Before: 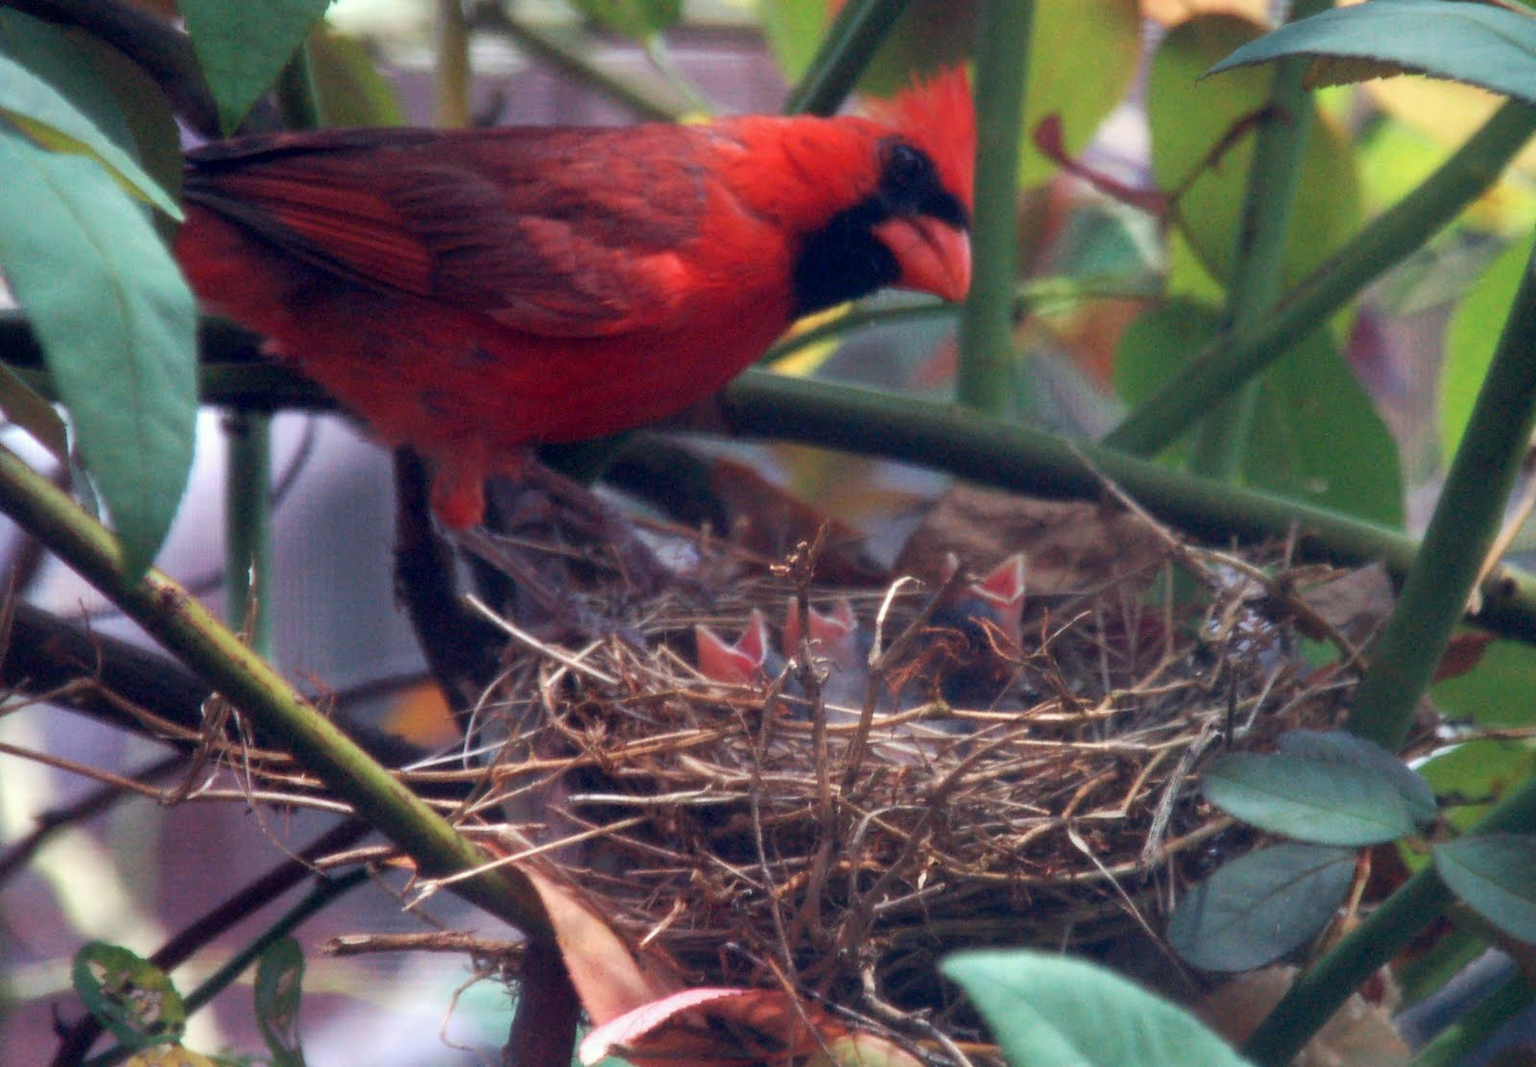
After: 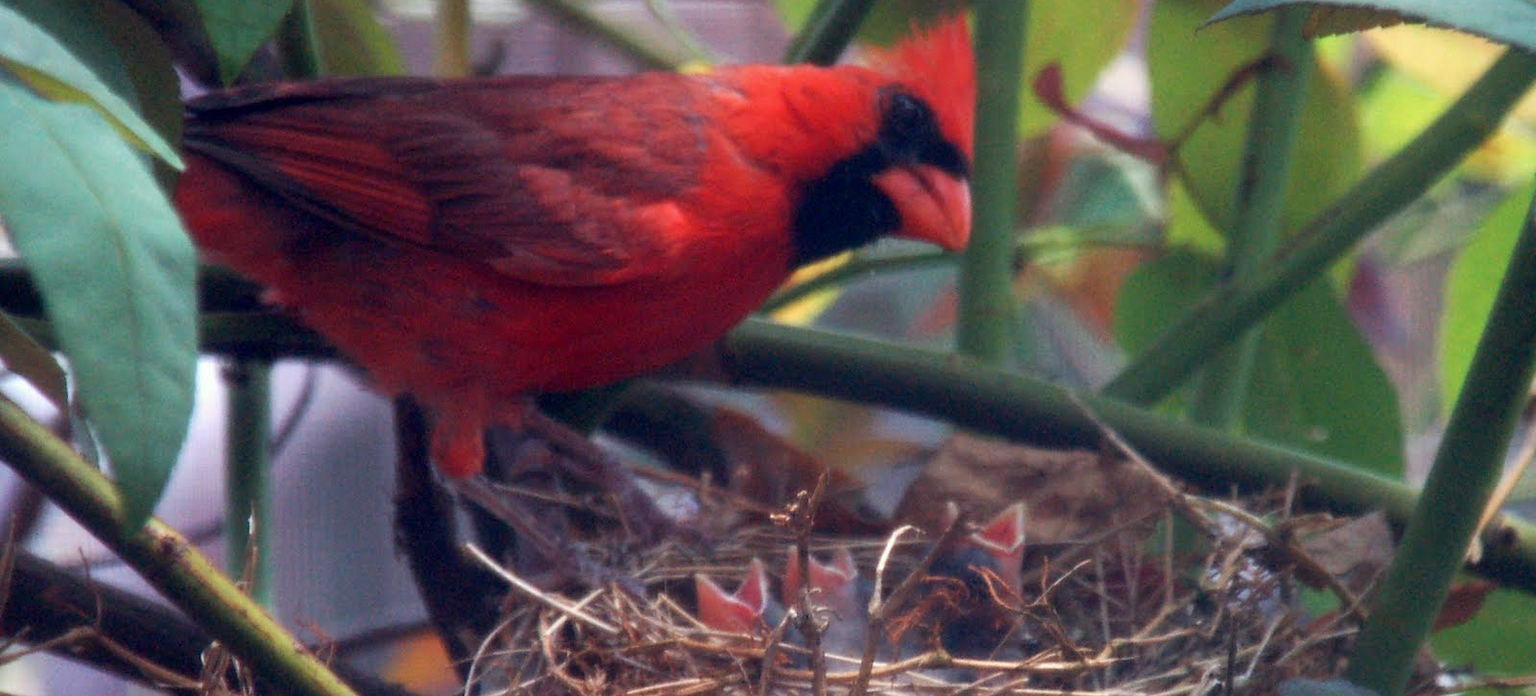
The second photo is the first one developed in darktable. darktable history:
crop and rotate: top 4.846%, bottom 29.761%
